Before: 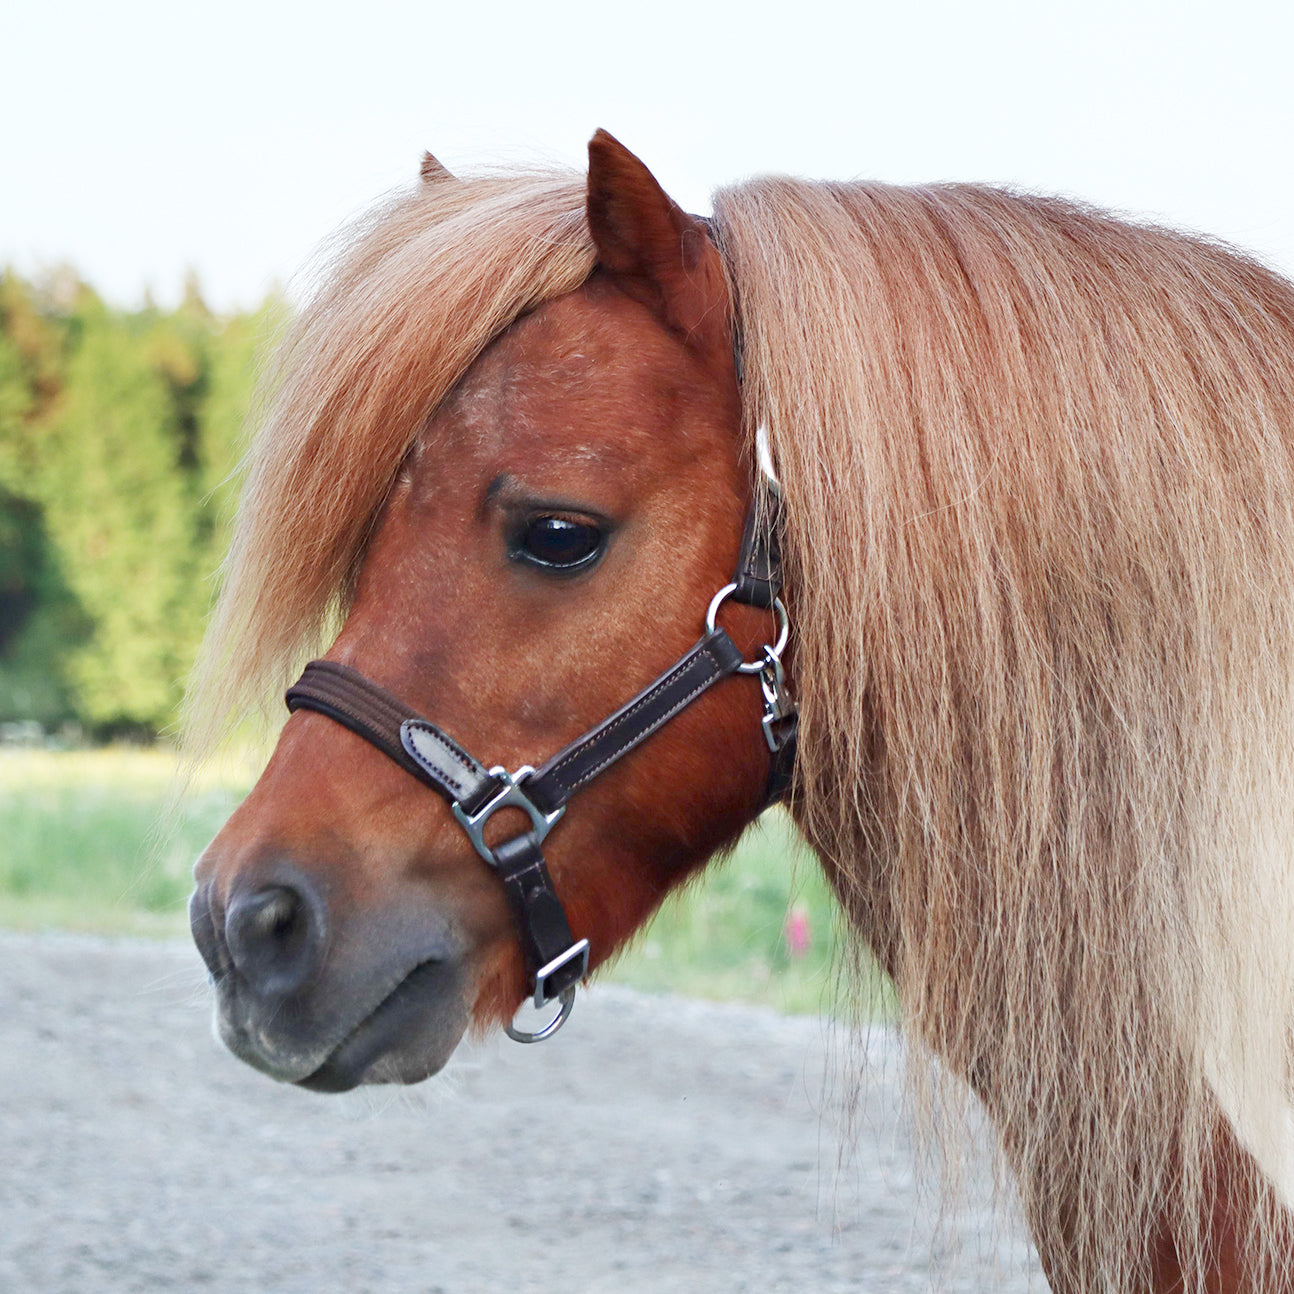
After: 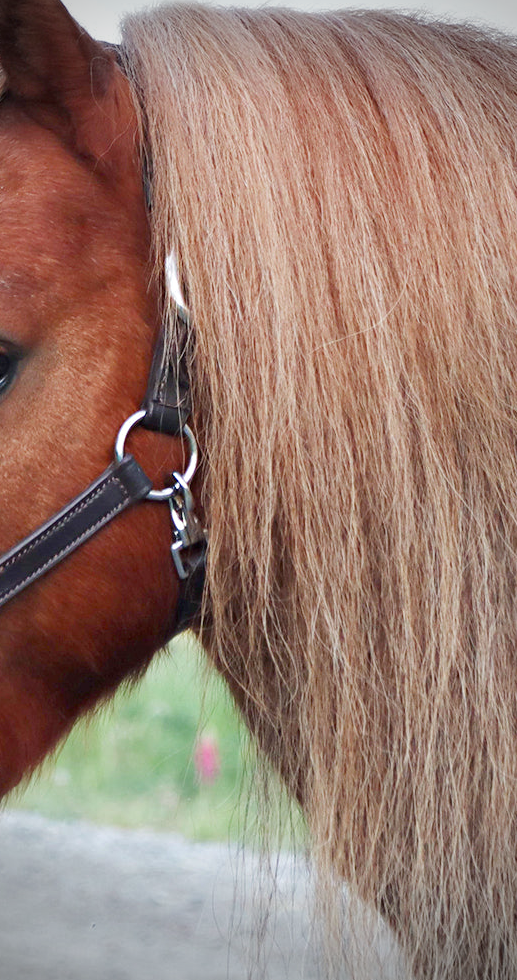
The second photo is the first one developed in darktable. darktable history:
shadows and highlights: shadows 10, white point adjustment 1, highlights -40
crop: left 45.721%, top 13.393%, right 14.118%, bottom 10.01%
vignetting: fall-off radius 31.48%, brightness -0.472
